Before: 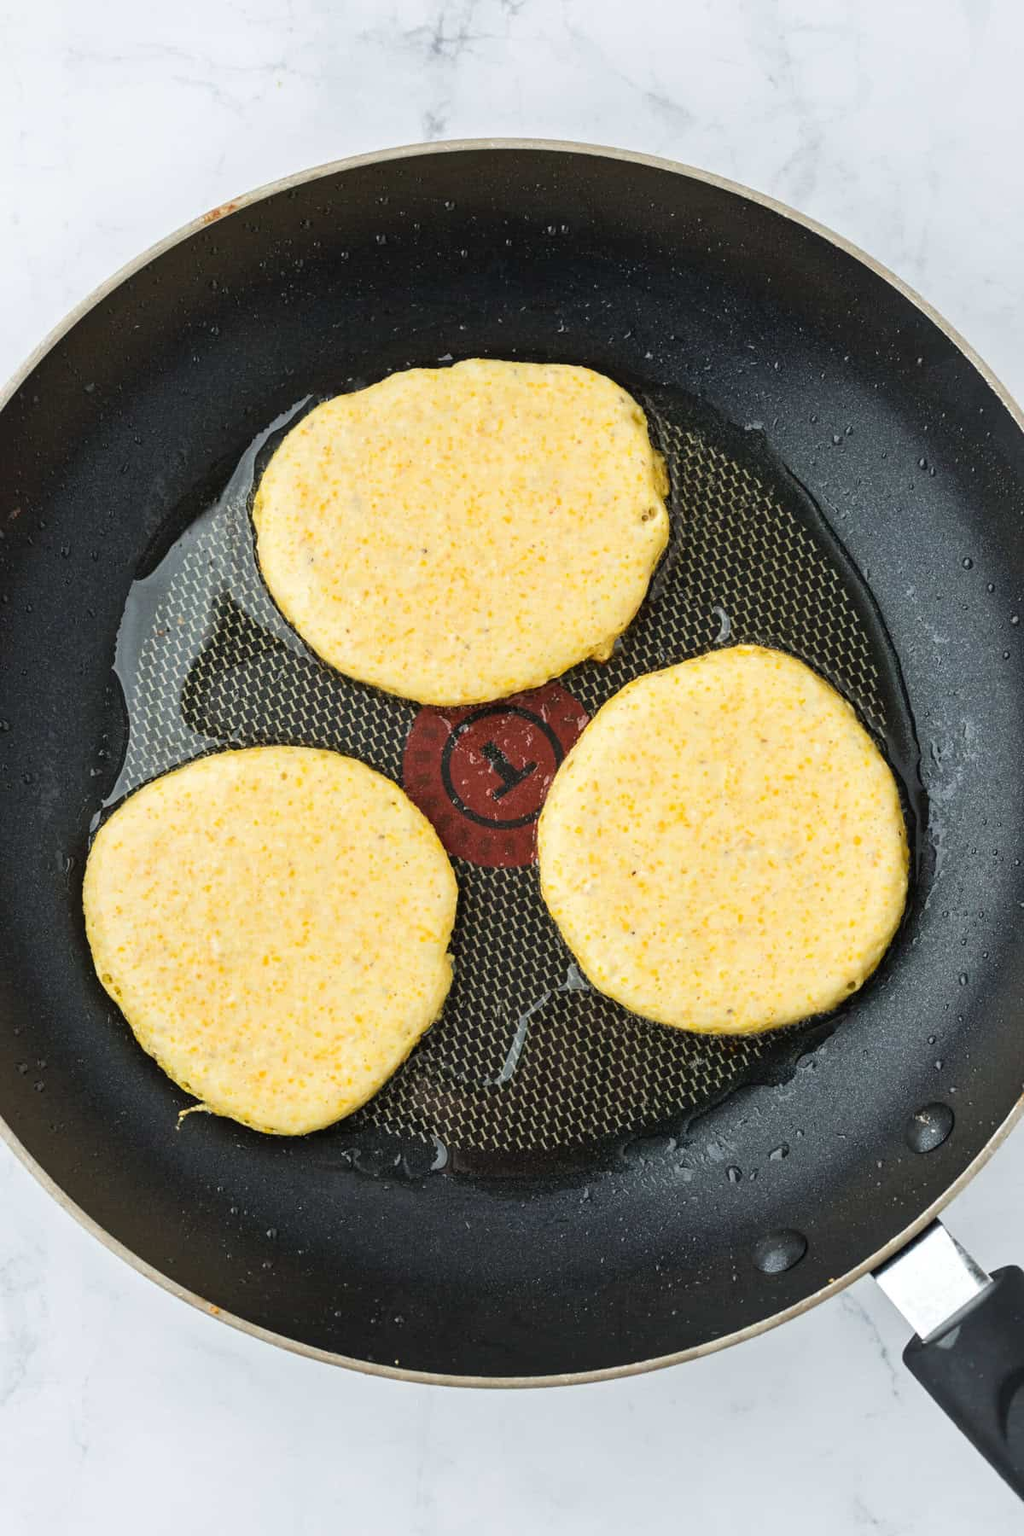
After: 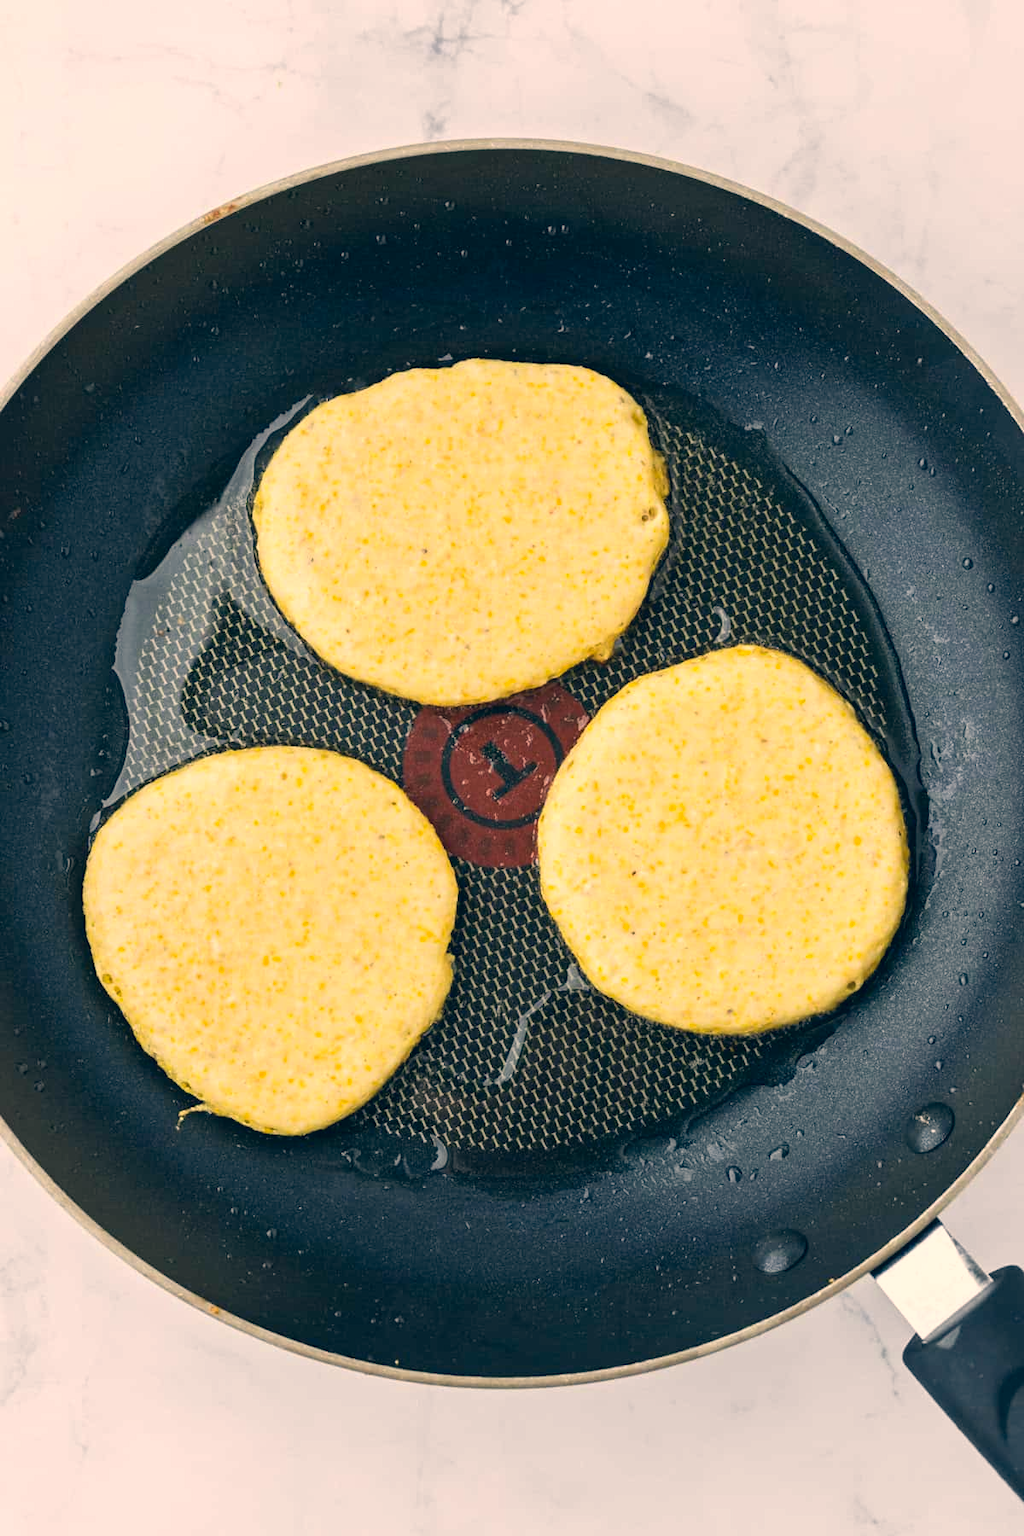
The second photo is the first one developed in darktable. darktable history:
color correction: highlights a* 10.35, highlights b* 14.77, shadows a* -10.22, shadows b* -14.87
